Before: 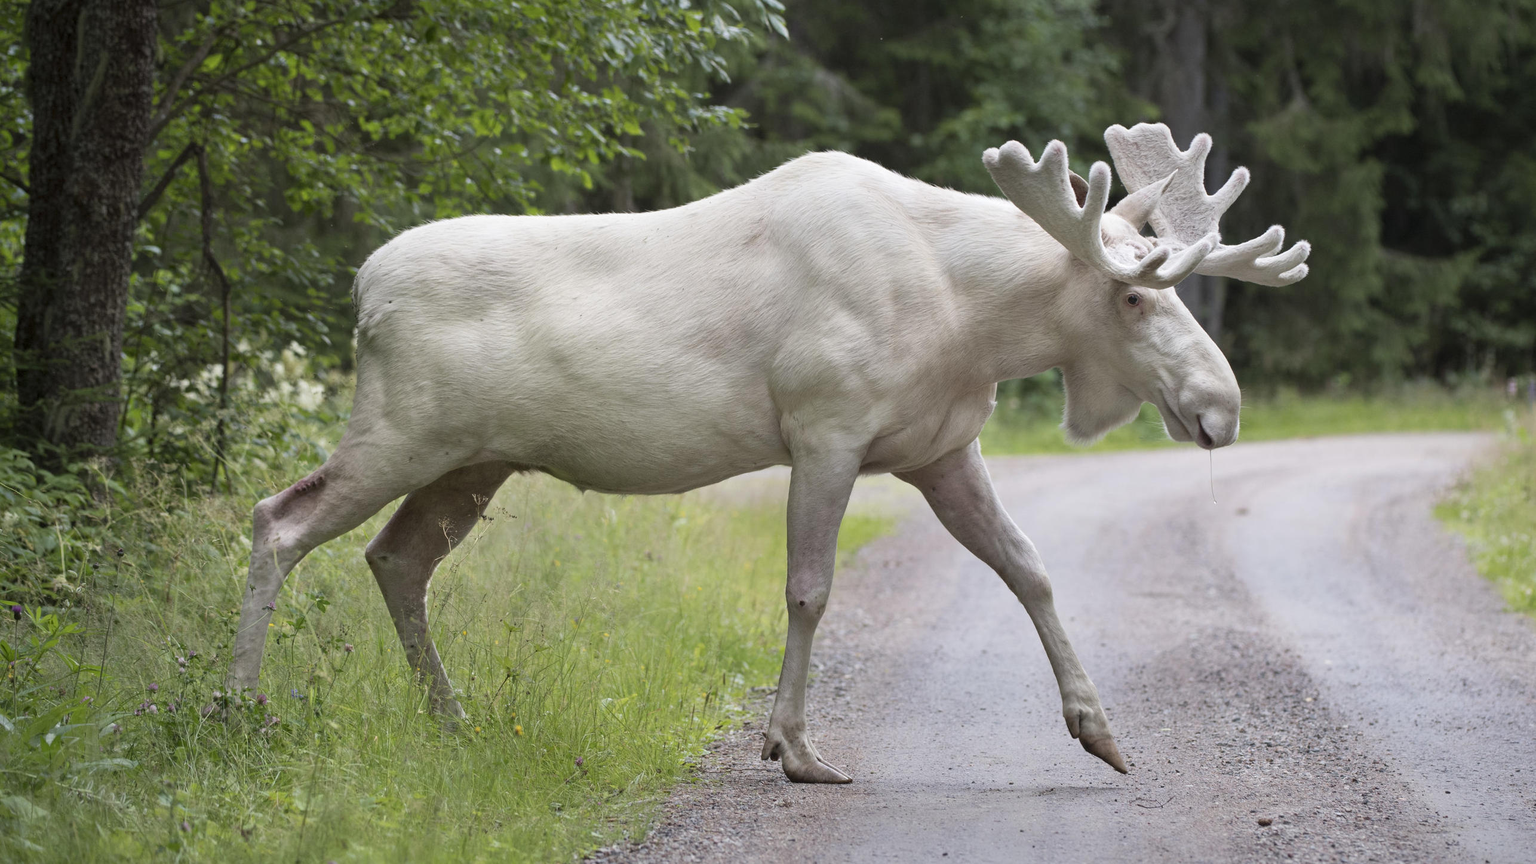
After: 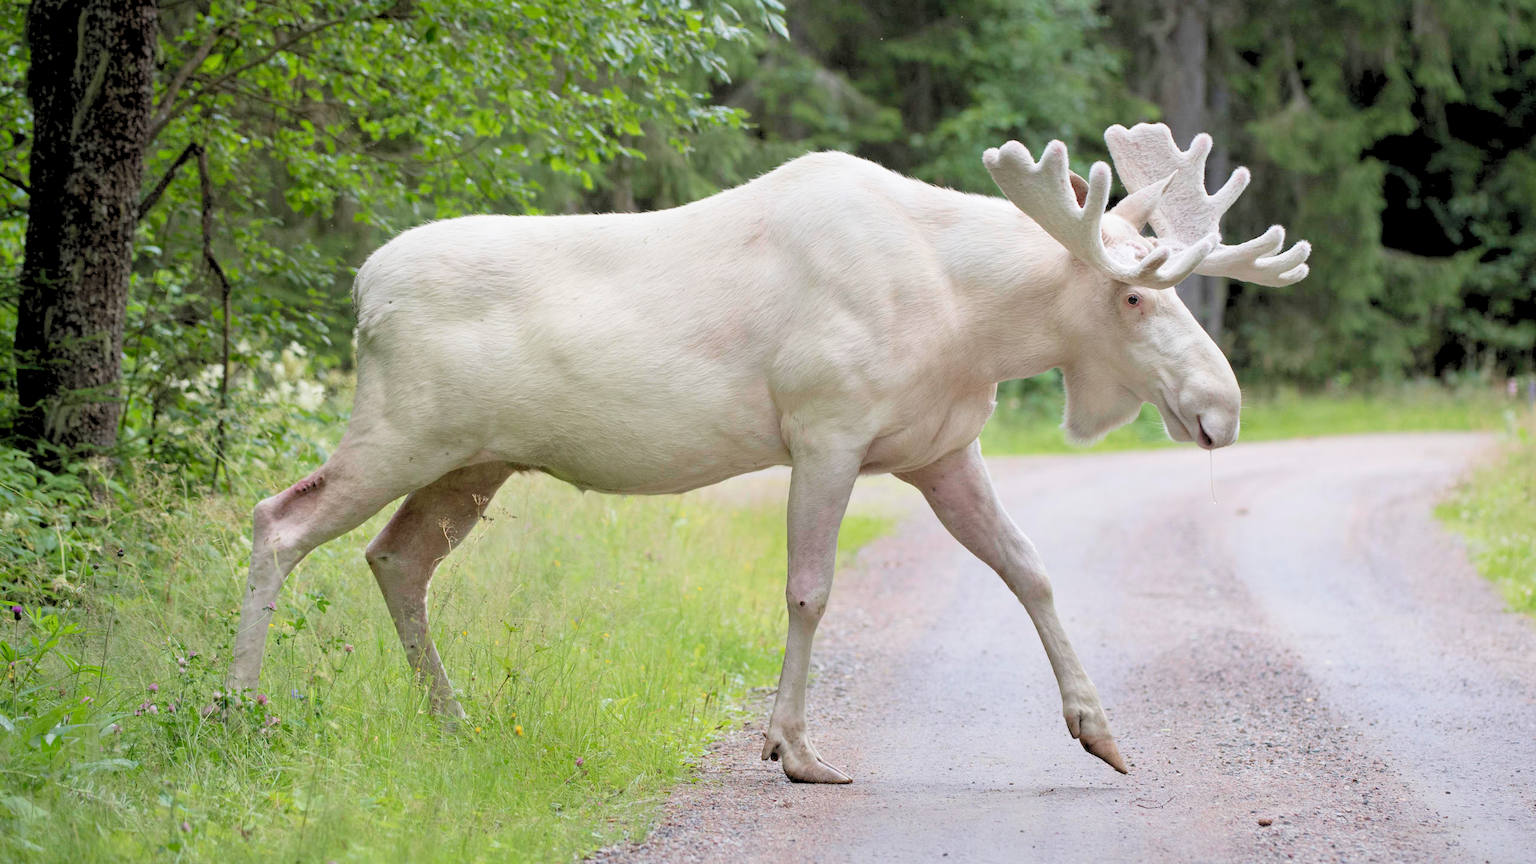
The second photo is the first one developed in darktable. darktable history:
exposure: exposure -0.116 EV, compensate exposure bias true, compensate highlight preservation false
levels: levels [0.072, 0.414, 0.976]
